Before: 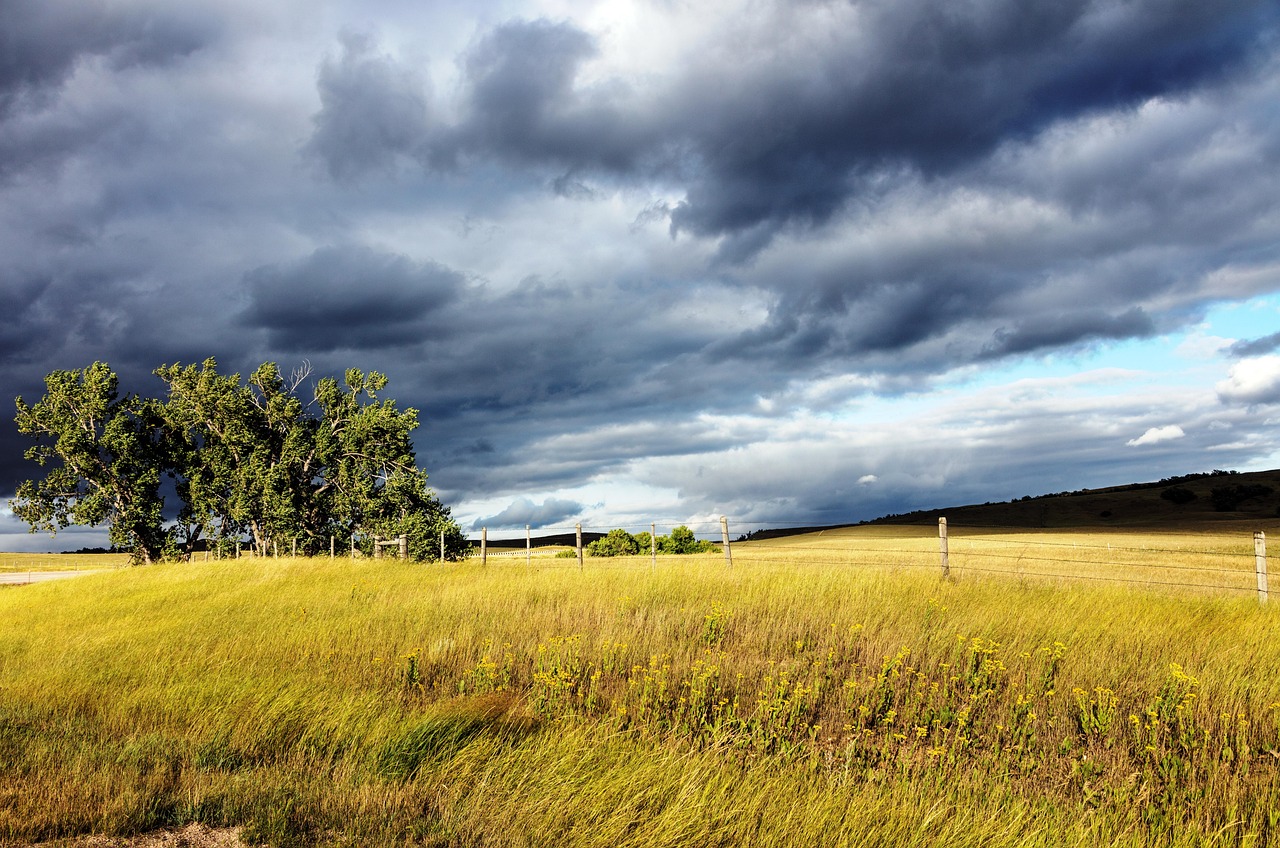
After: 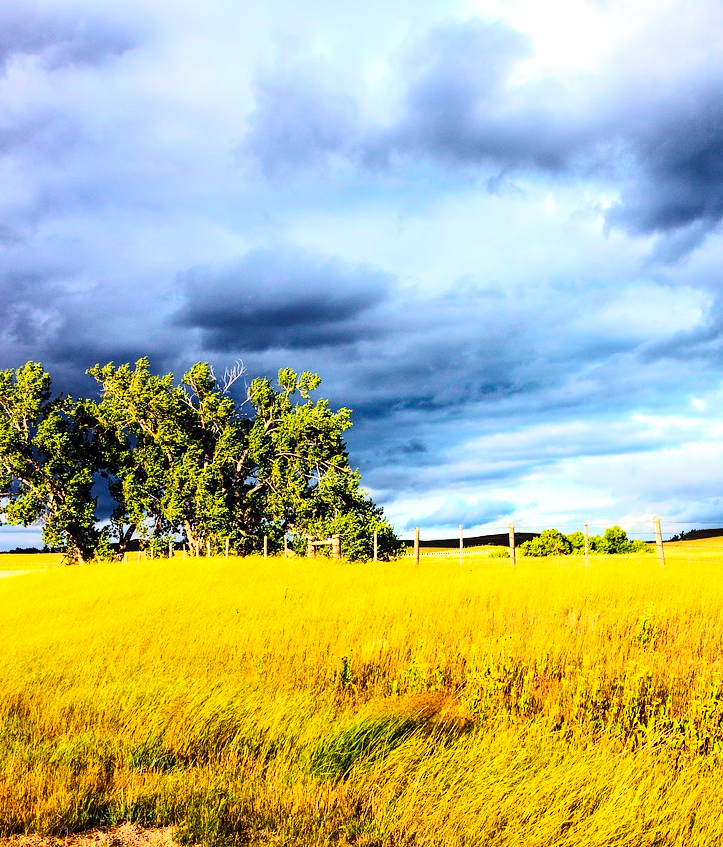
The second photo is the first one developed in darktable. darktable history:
crop: left 5.24%, right 38.198%
tone curve: curves: ch0 [(0, 0.001) (0.139, 0.096) (0.311, 0.278) (0.495, 0.531) (0.718, 0.816) (0.841, 0.909) (1, 0.967)]; ch1 [(0, 0) (0.272, 0.249) (0.388, 0.385) (0.469, 0.456) (0.495, 0.497) (0.538, 0.554) (0.578, 0.605) (0.707, 0.778) (1, 1)]; ch2 [(0, 0) (0.125, 0.089) (0.353, 0.329) (0.443, 0.408) (0.502, 0.499) (0.557, 0.542) (0.608, 0.635) (1, 1)], color space Lab, independent channels
color balance rgb: highlights gain › chroma 0.151%, highlights gain › hue 331.15°, perceptual saturation grading › global saturation 25.32%, perceptual brilliance grading › mid-tones 10.469%, perceptual brilliance grading › shadows 14.254%
exposure: exposure 0.6 EV, compensate highlight preservation false
